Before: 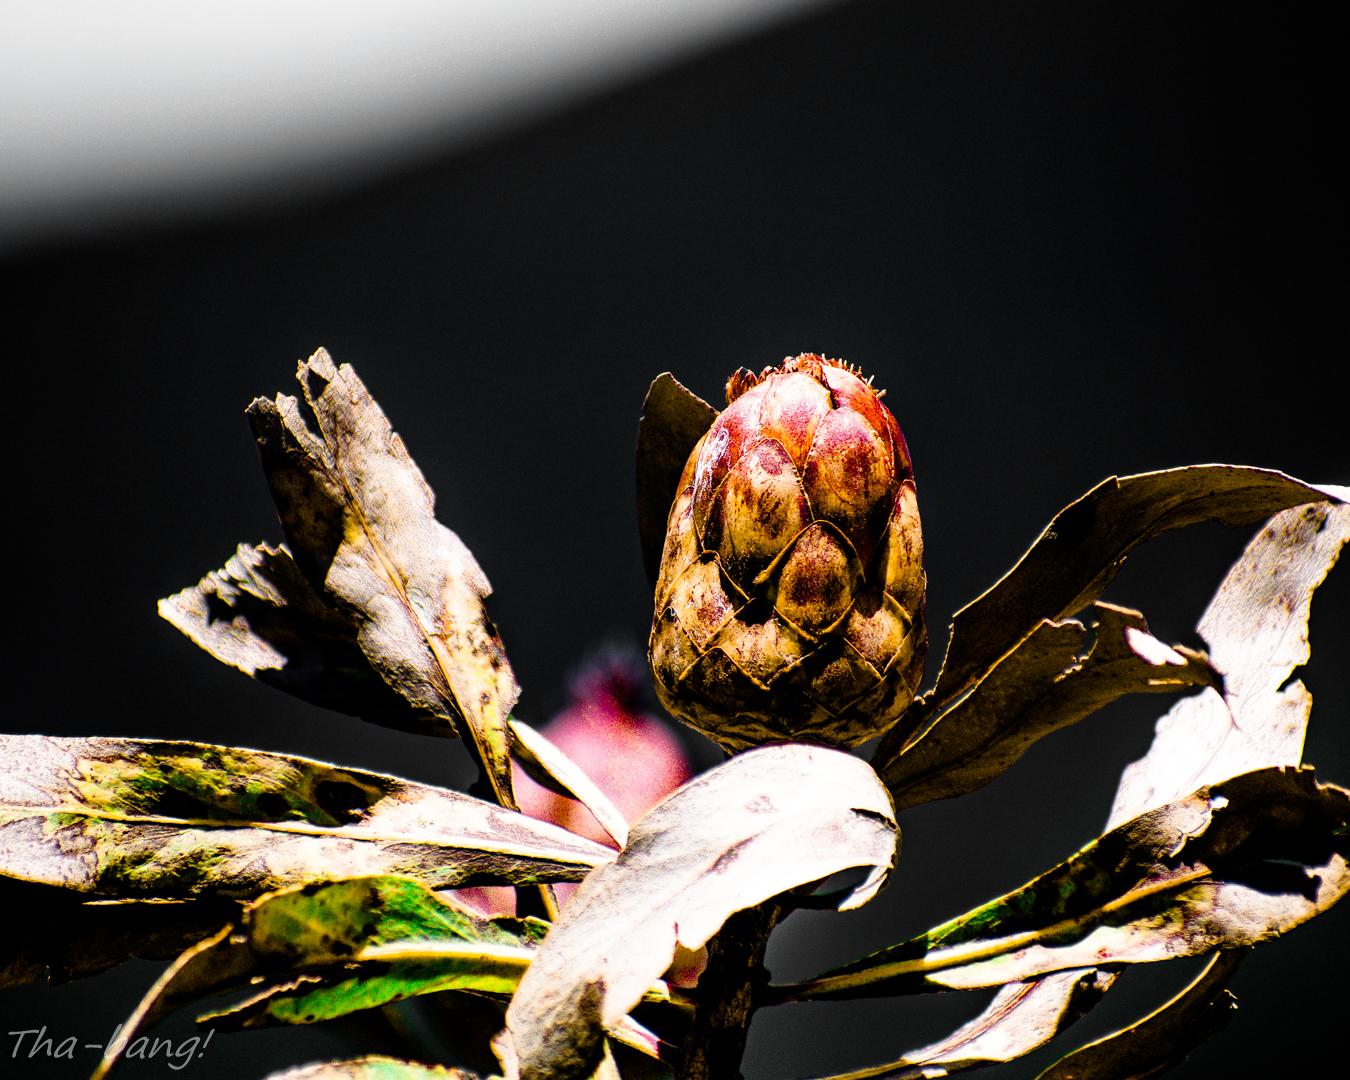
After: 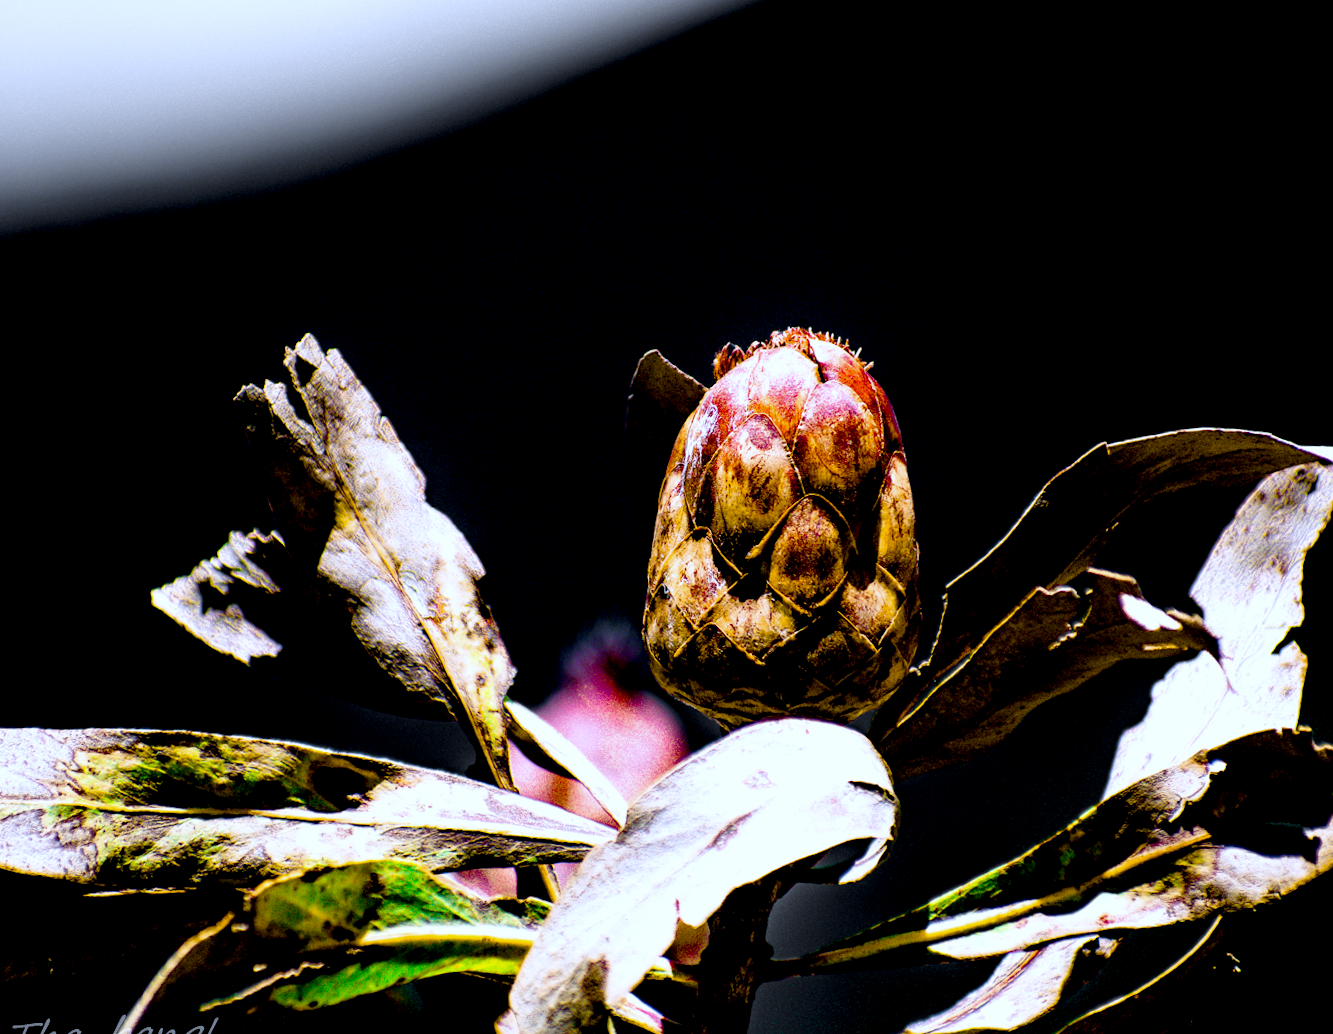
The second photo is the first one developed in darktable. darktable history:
rotate and perspective: rotation -1.42°, crop left 0.016, crop right 0.984, crop top 0.035, crop bottom 0.965
white balance: red 0.948, green 1.02, blue 1.176
exposure: black level correction 0.01, exposure 0.014 EV, compensate highlight preservation false
